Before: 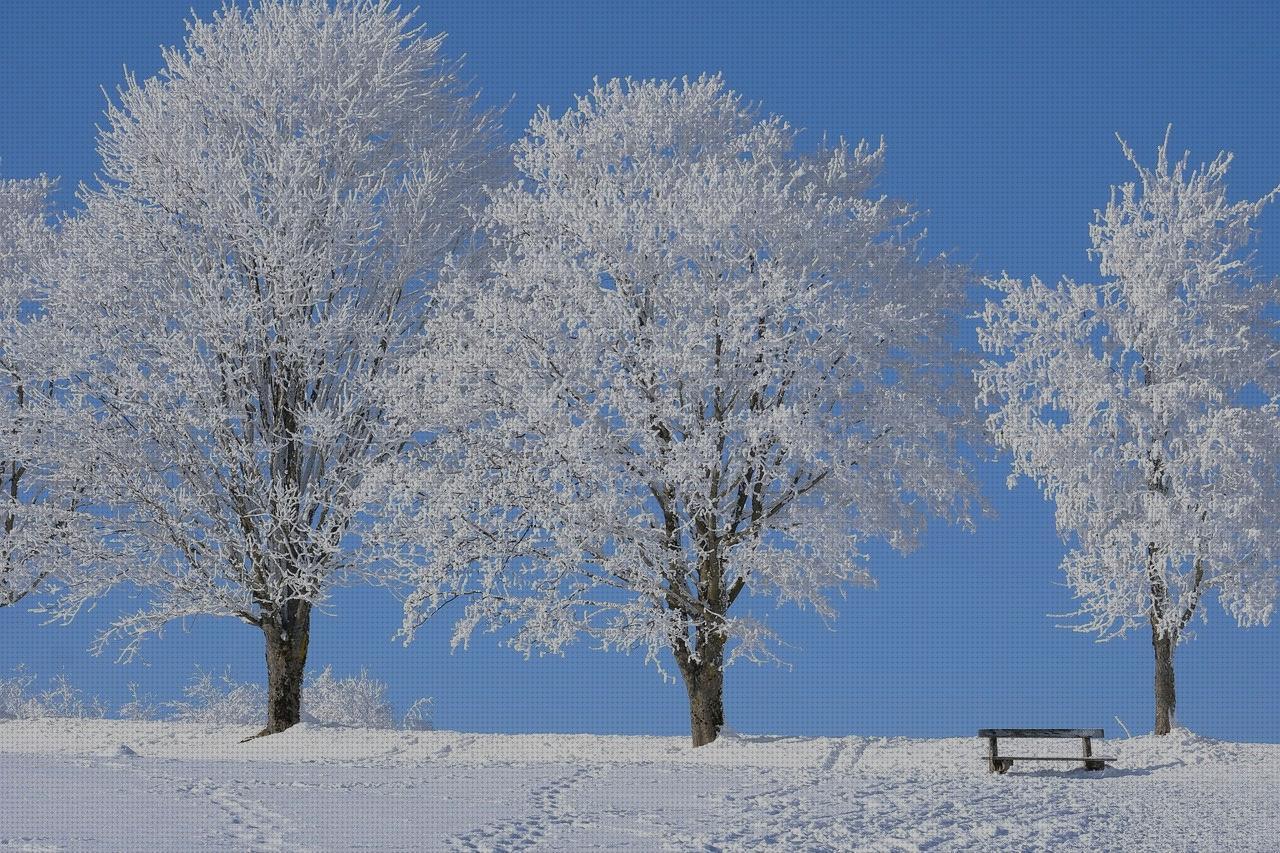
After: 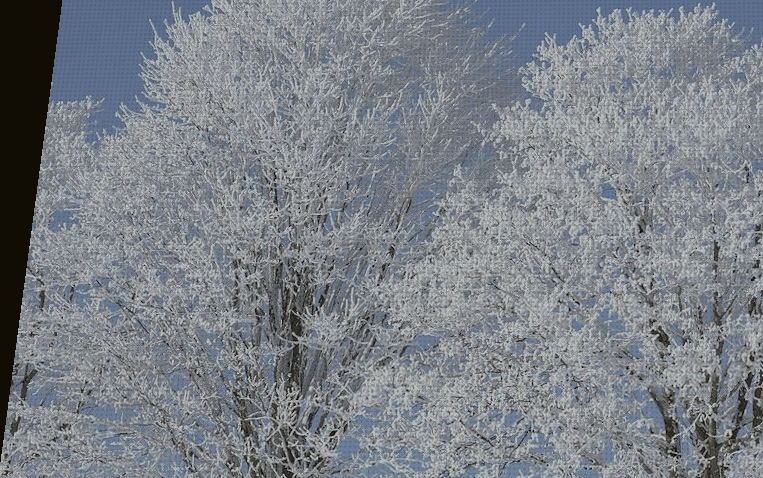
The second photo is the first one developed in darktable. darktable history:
color correction: saturation 0.57
crop and rotate: left 3.047%, top 7.509%, right 42.236%, bottom 37.598%
rotate and perspective: rotation 0.128°, lens shift (vertical) -0.181, lens shift (horizontal) -0.044, shear 0.001, automatic cropping off
color balance: lift [1.004, 1.002, 1.002, 0.998], gamma [1, 1.007, 1.002, 0.993], gain [1, 0.977, 1.013, 1.023], contrast -3.64%
